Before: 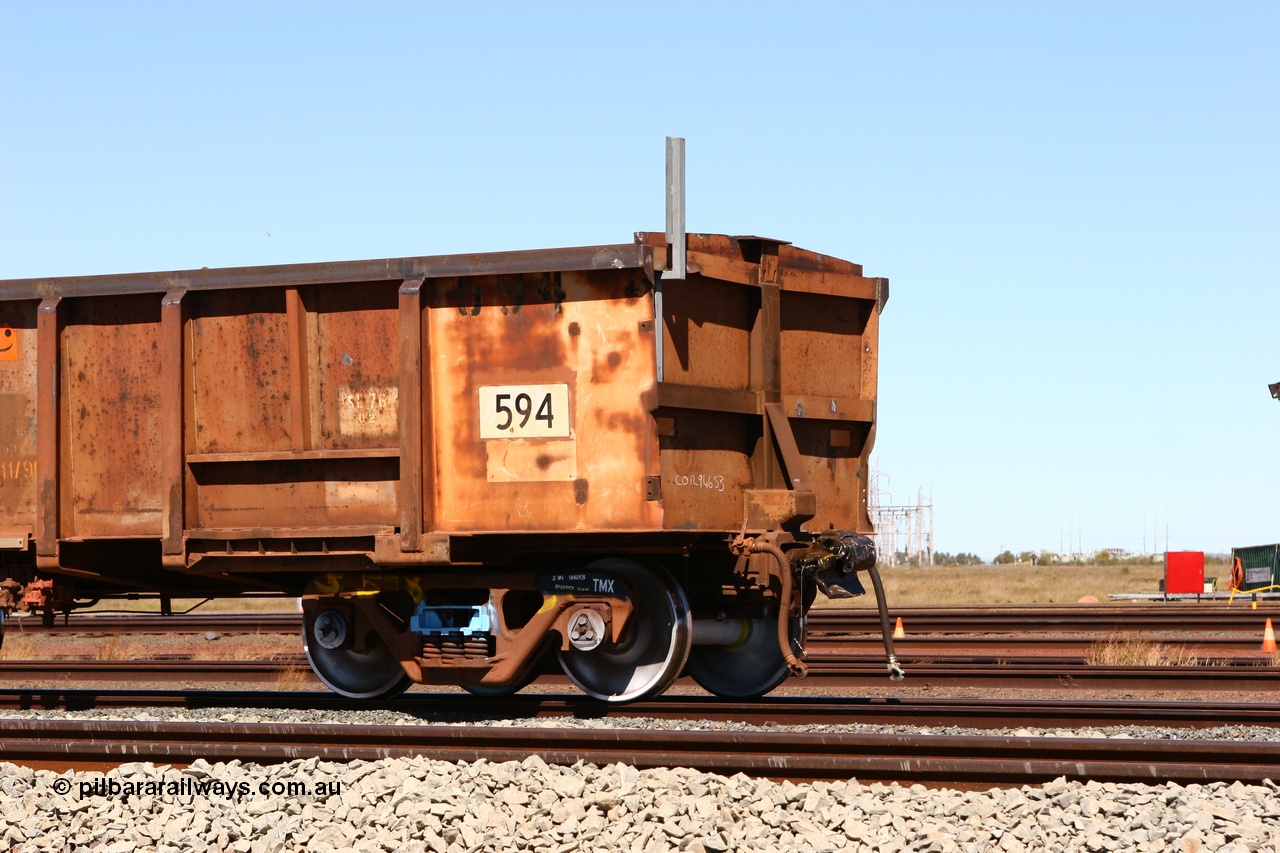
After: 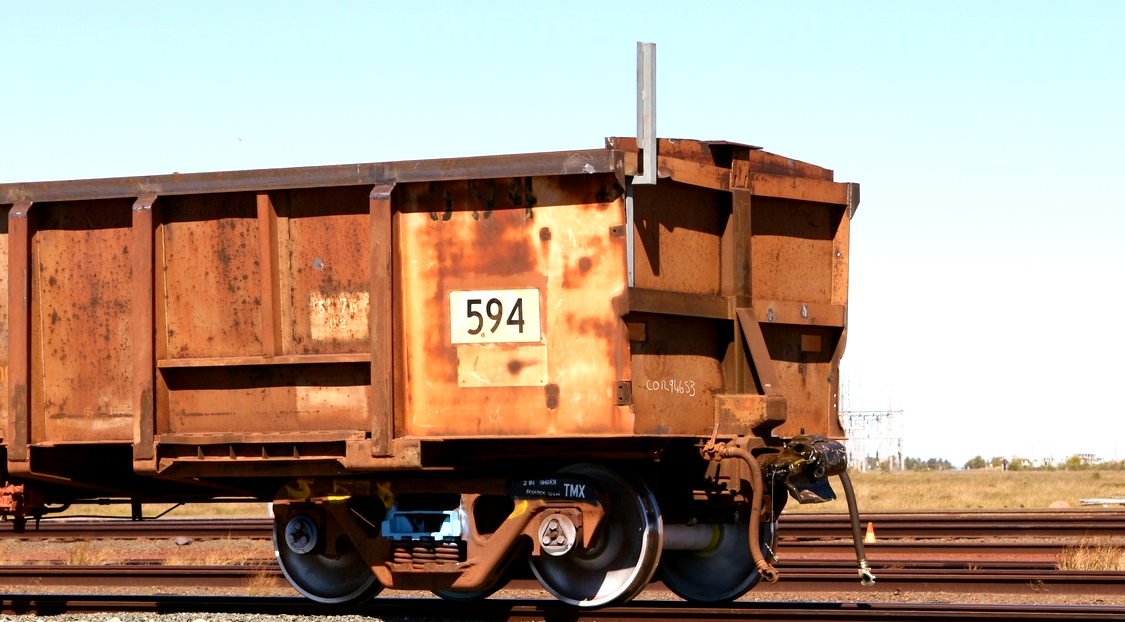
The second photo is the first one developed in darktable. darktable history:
crop and rotate: left 2.322%, top 11.185%, right 9.773%, bottom 15.789%
velvia: strength 26.75%
exposure: black level correction 0.003, exposure 0.386 EV, compensate highlight preservation false
